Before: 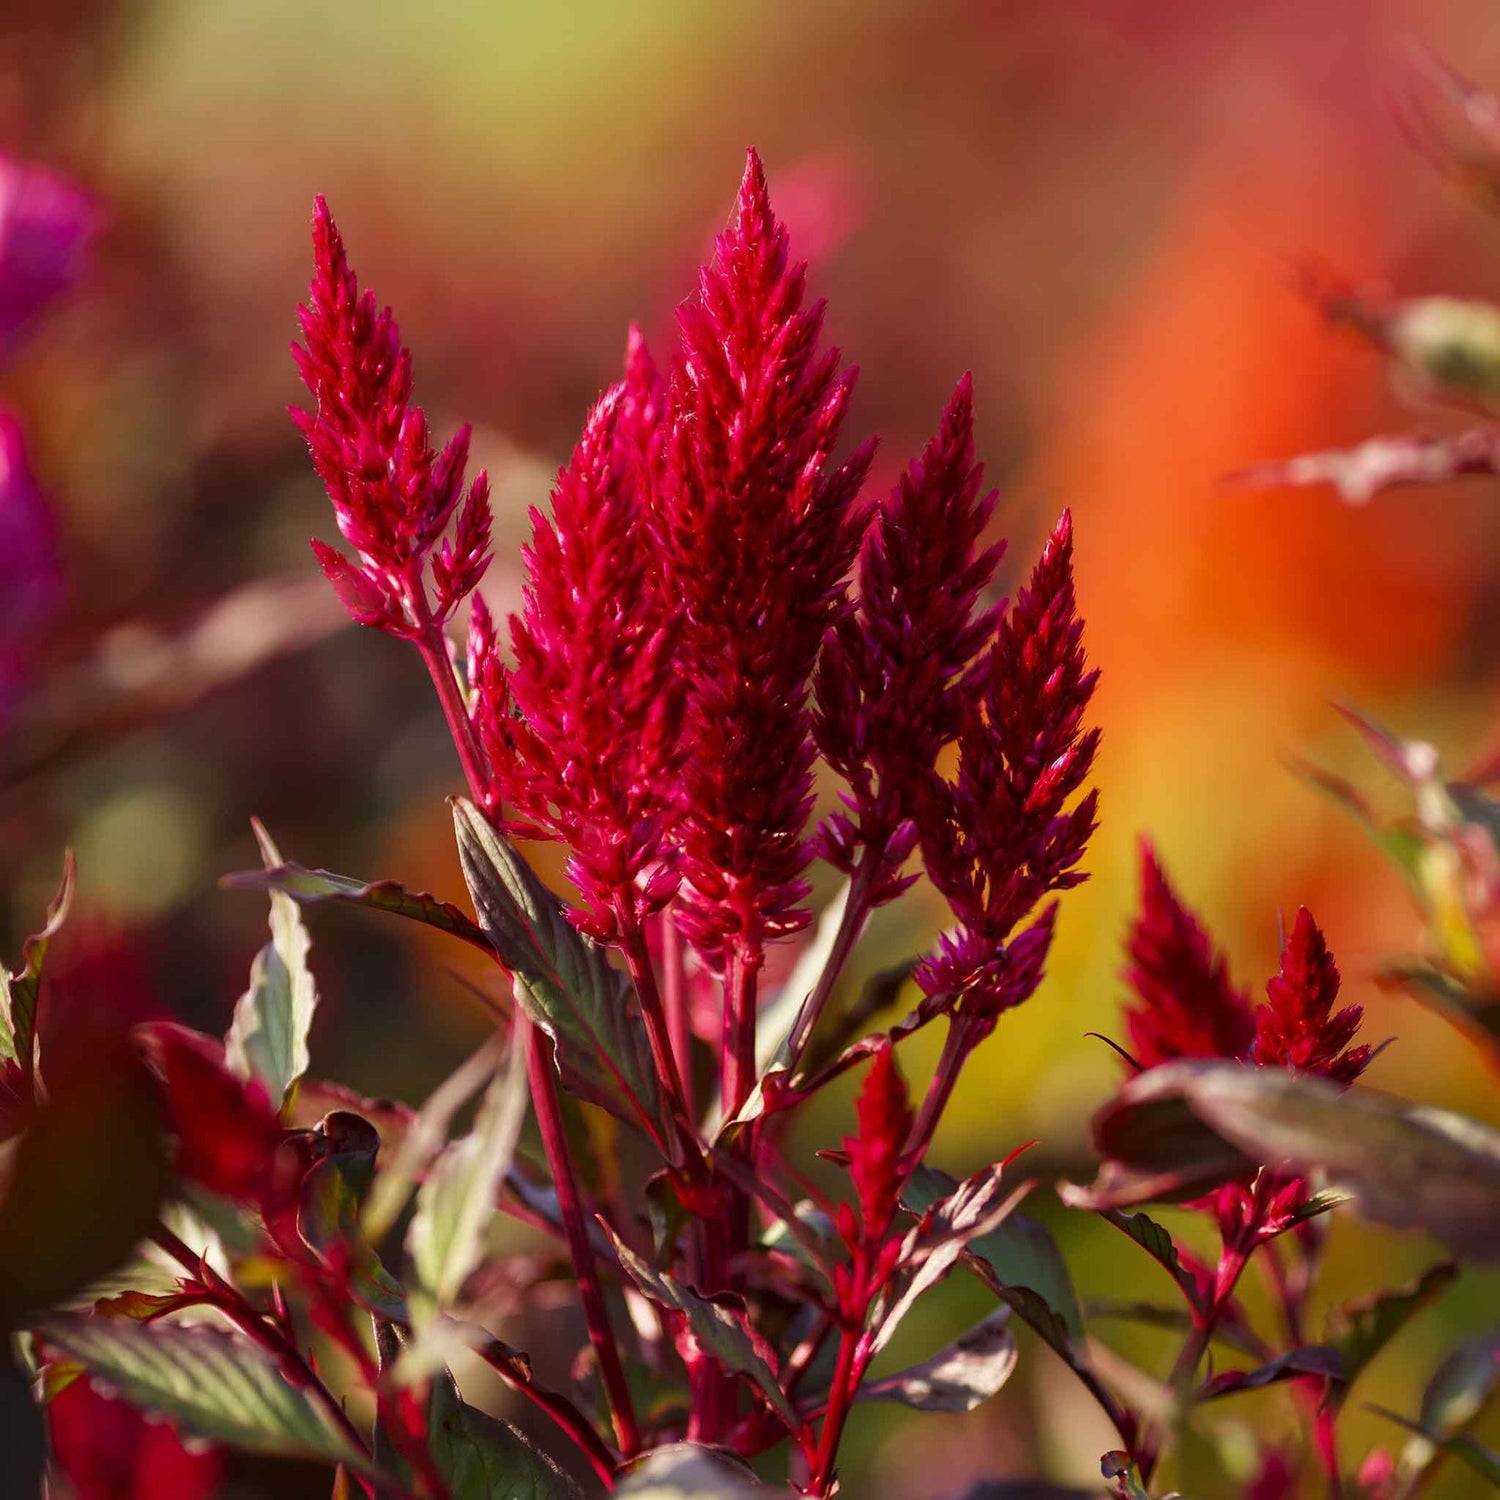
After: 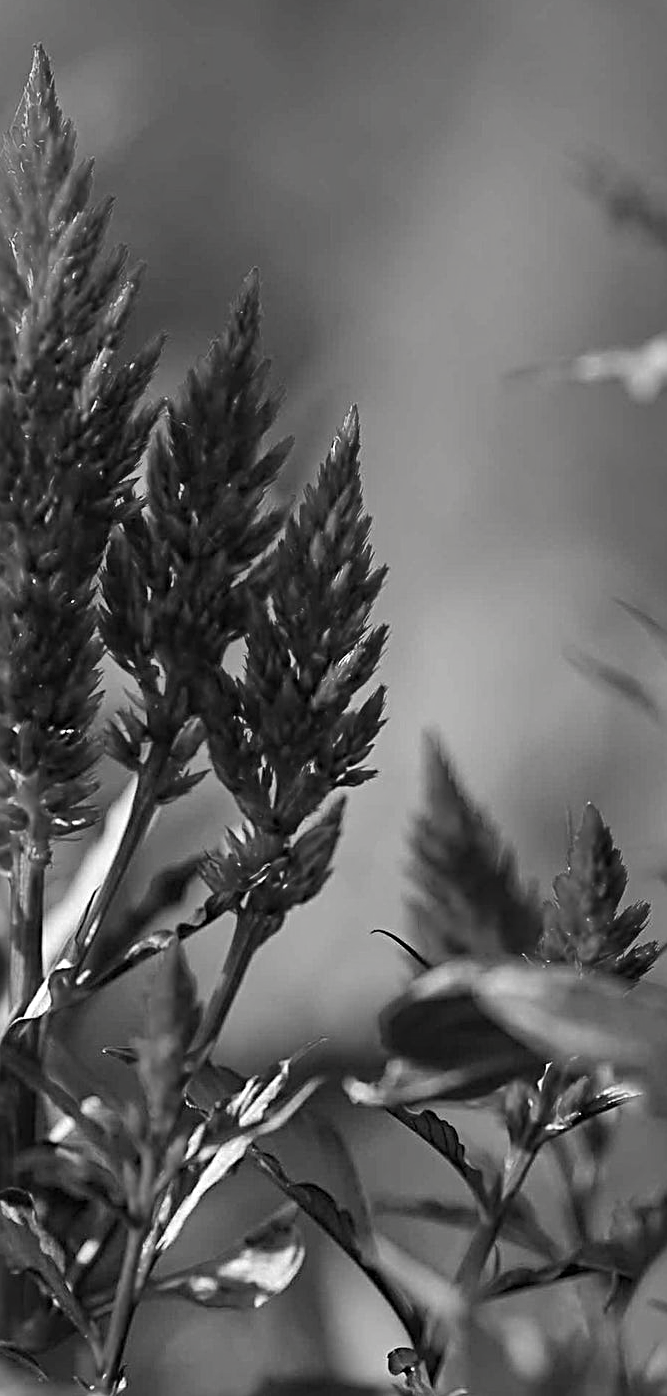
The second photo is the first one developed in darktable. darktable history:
shadows and highlights: soften with gaussian
sharpen: radius 3.051, amount 0.76
crop: left 47.588%, top 6.919%, right 7.923%
contrast brightness saturation: saturation -0.994
